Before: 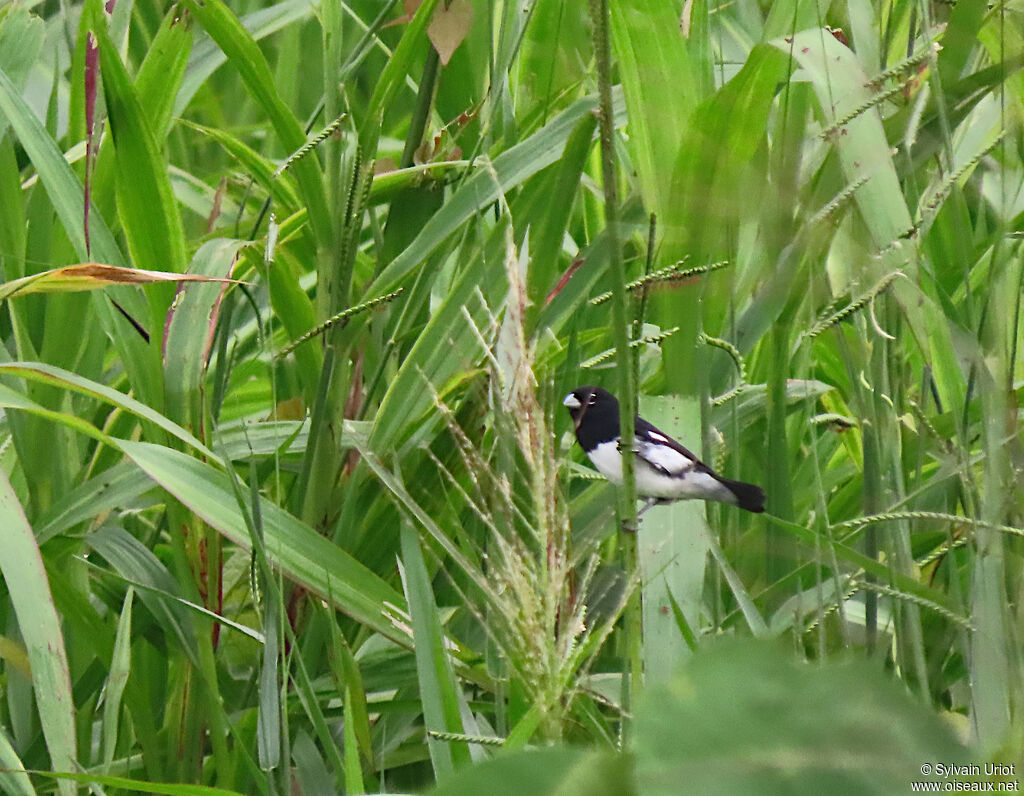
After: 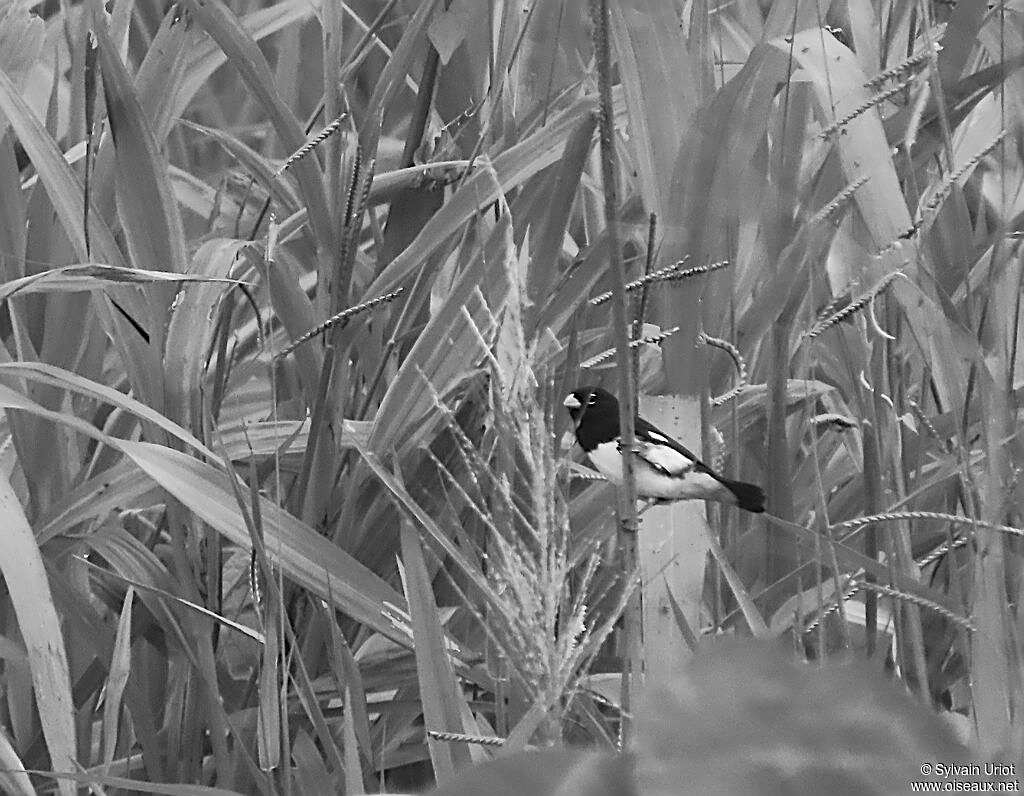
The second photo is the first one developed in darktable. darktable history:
color balance rgb: global vibrance 42.74%
monochrome: size 1
sharpen: on, module defaults
